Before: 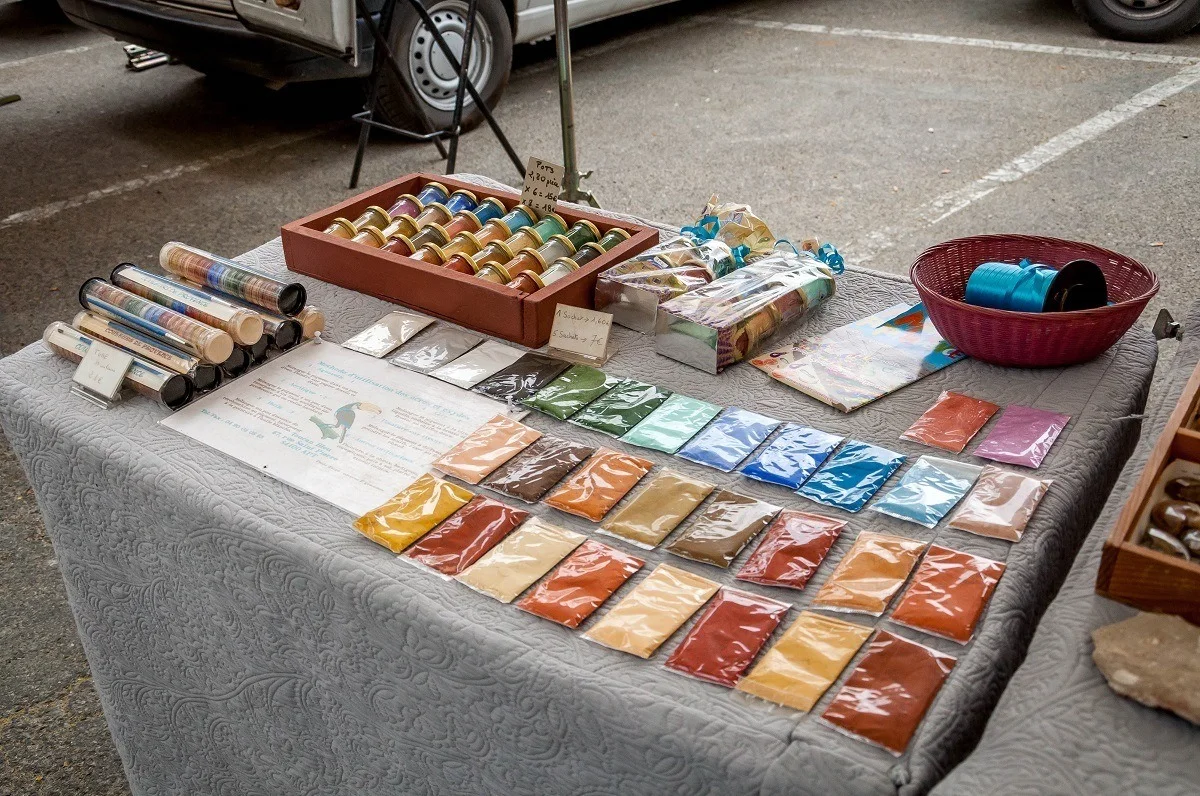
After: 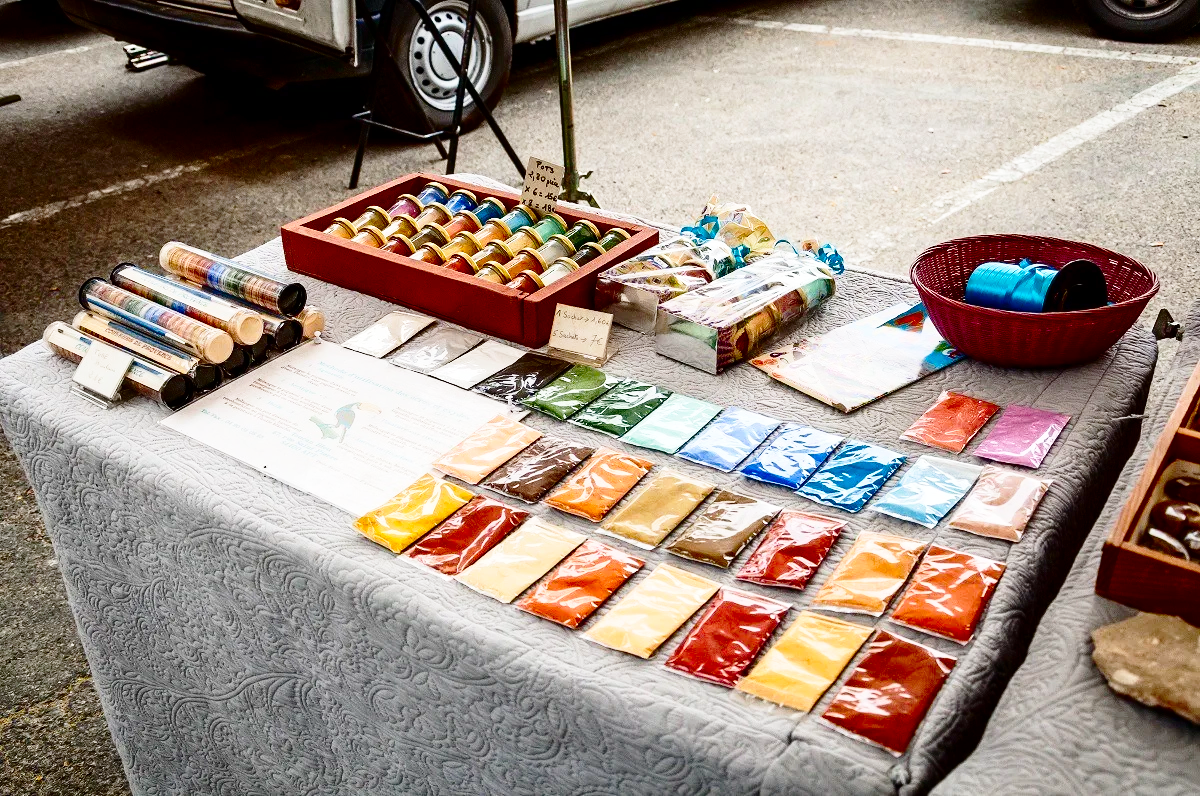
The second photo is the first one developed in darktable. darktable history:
contrast brightness saturation: contrast 0.22, brightness -0.19, saturation 0.24
exposure: compensate highlight preservation false
base curve: curves: ch0 [(0, 0) (0.028, 0.03) (0.121, 0.232) (0.46, 0.748) (0.859, 0.968) (1, 1)], preserve colors none
